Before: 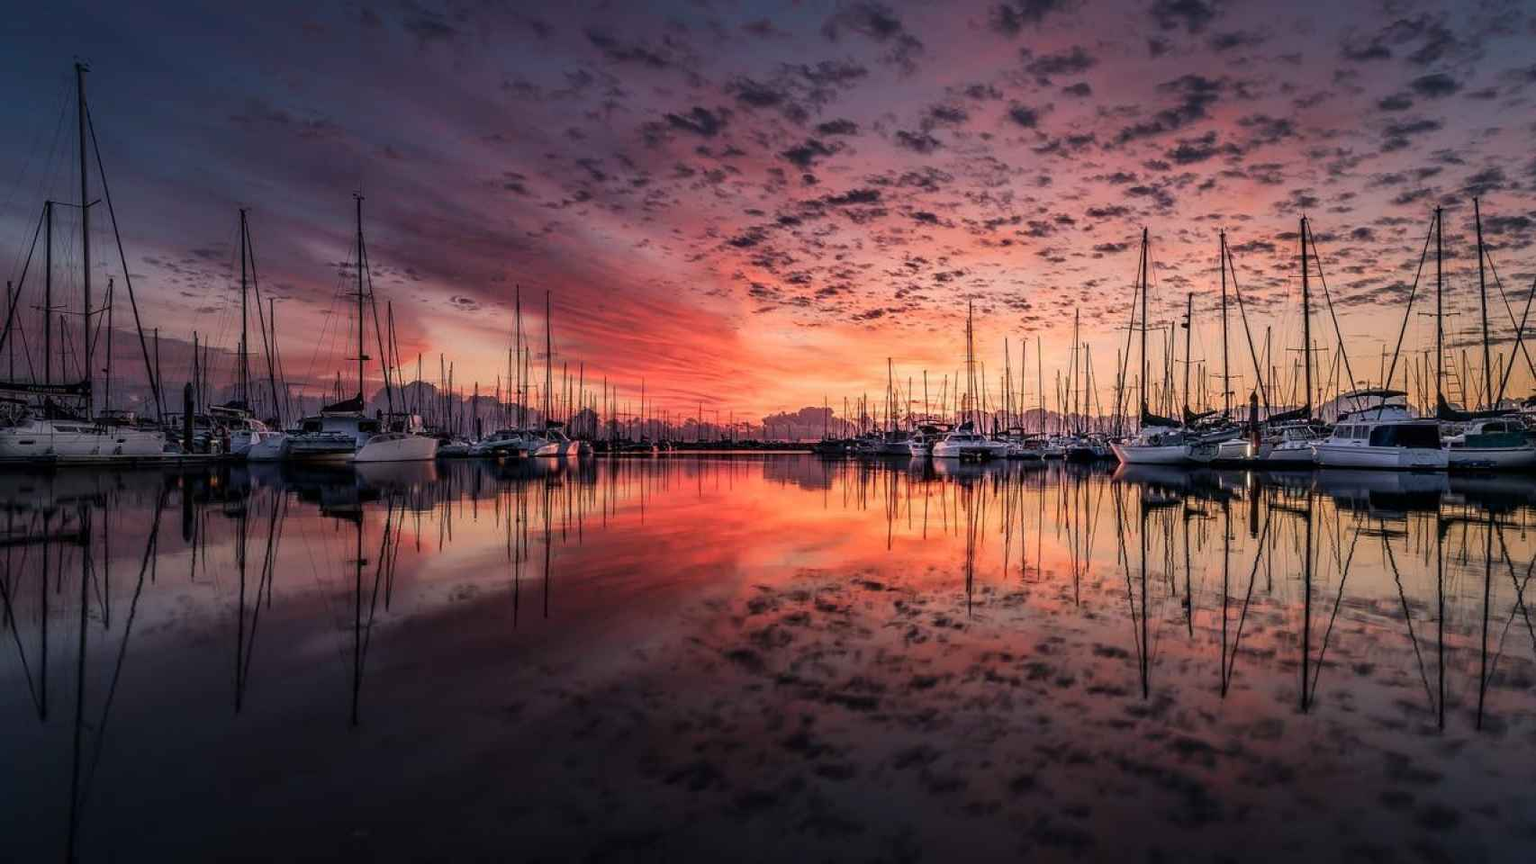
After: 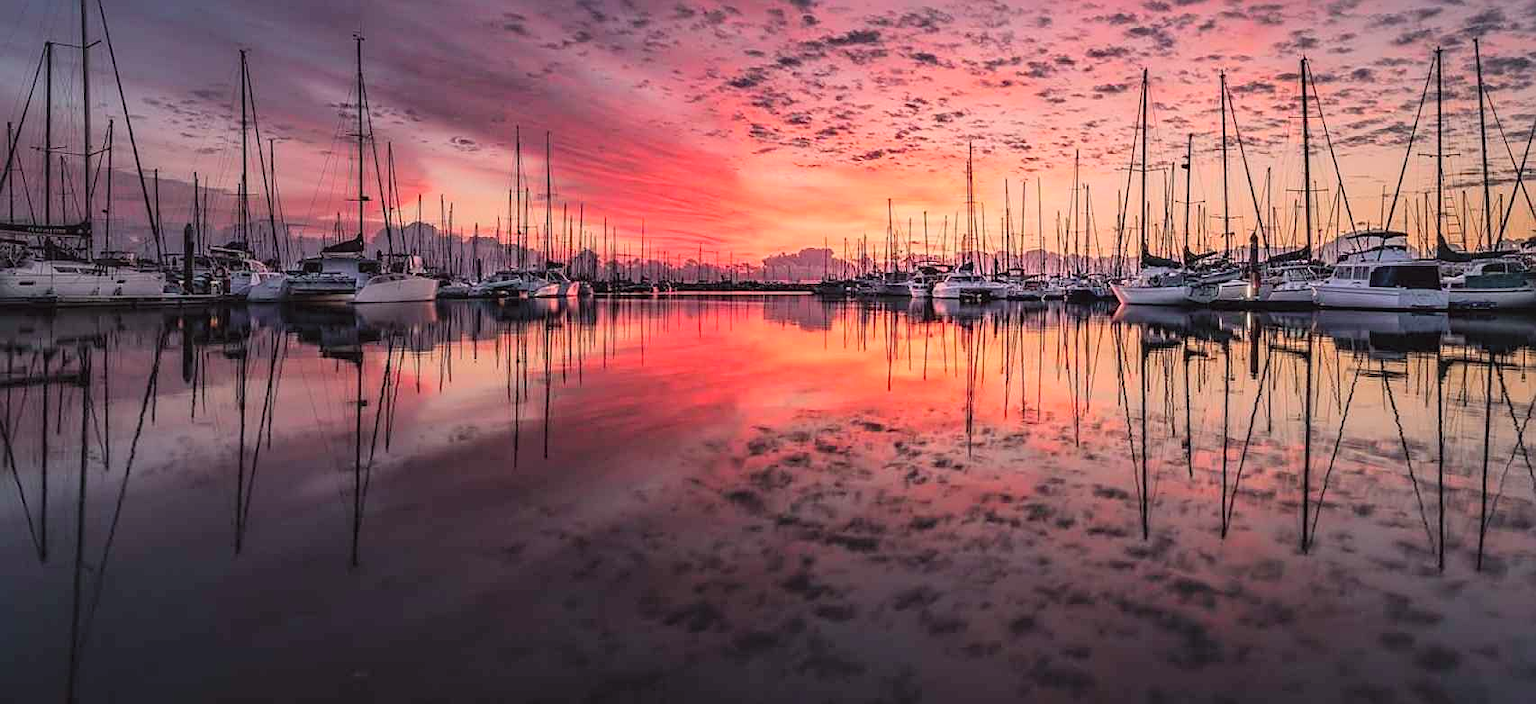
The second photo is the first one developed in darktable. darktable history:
tone curve: curves: ch0 [(0, 0.029) (0.253, 0.237) (1, 0.945)]; ch1 [(0, 0) (0.401, 0.42) (0.442, 0.47) (0.492, 0.498) (0.511, 0.523) (0.557, 0.565) (0.66, 0.683) (1, 1)]; ch2 [(0, 0) (0.394, 0.413) (0.5, 0.5) (0.578, 0.568) (1, 1)], color space Lab, independent channels, preserve colors none
contrast brightness saturation: contrast 0.1, brightness 0.3, saturation 0.14
sharpen: on, module defaults
crop and rotate: top 18.507%
